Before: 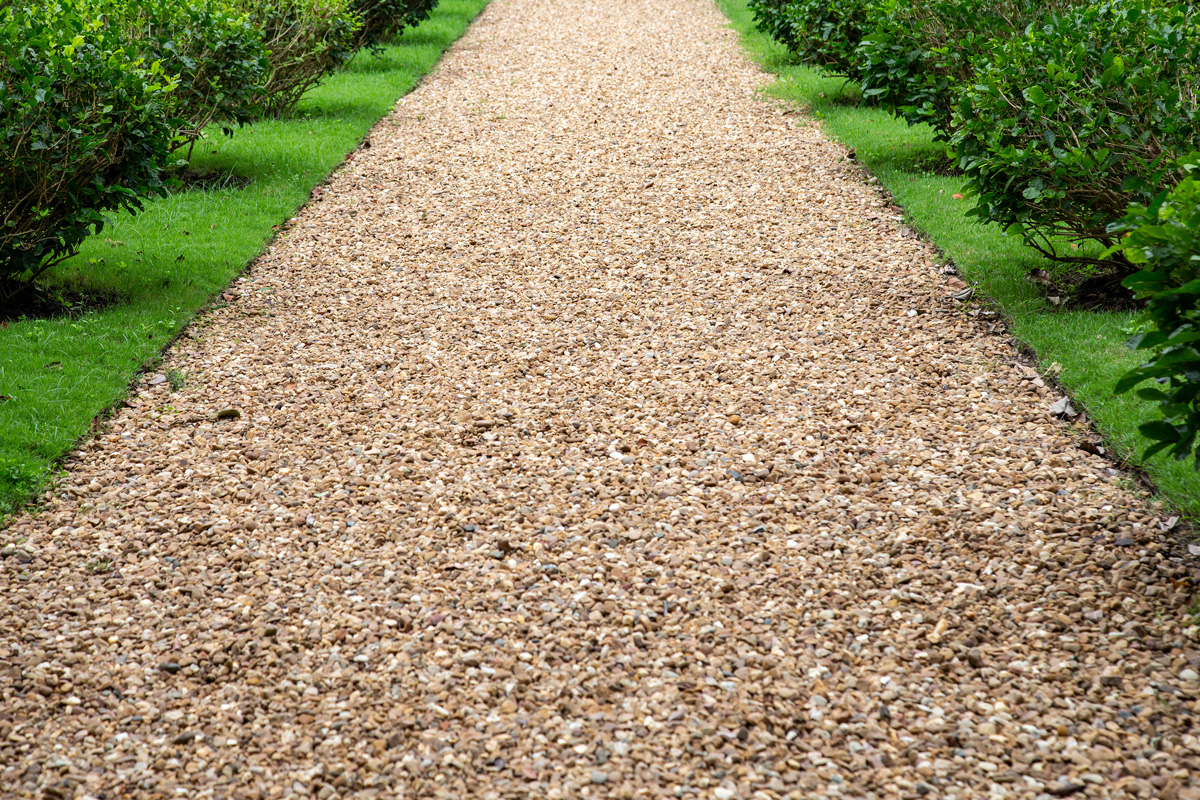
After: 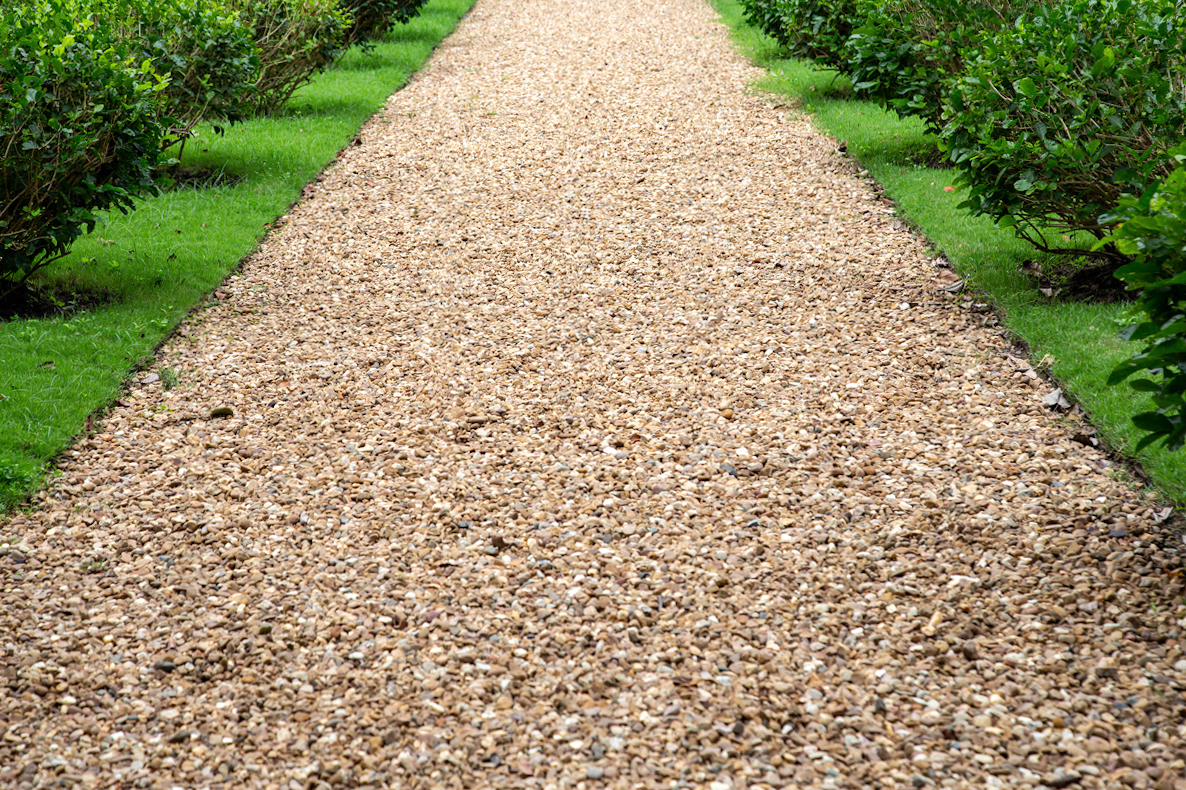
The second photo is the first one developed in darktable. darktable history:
tone equalizer: on, module defaults
rotate and perspective: rotation -0.45°, automatic cropping original format, crop left 0.008, crop right 0.992, crop top 0.012, crop bottom 0.988
shadows and highlights: shadows -10, white point adjustment 1.5, highlights 10
